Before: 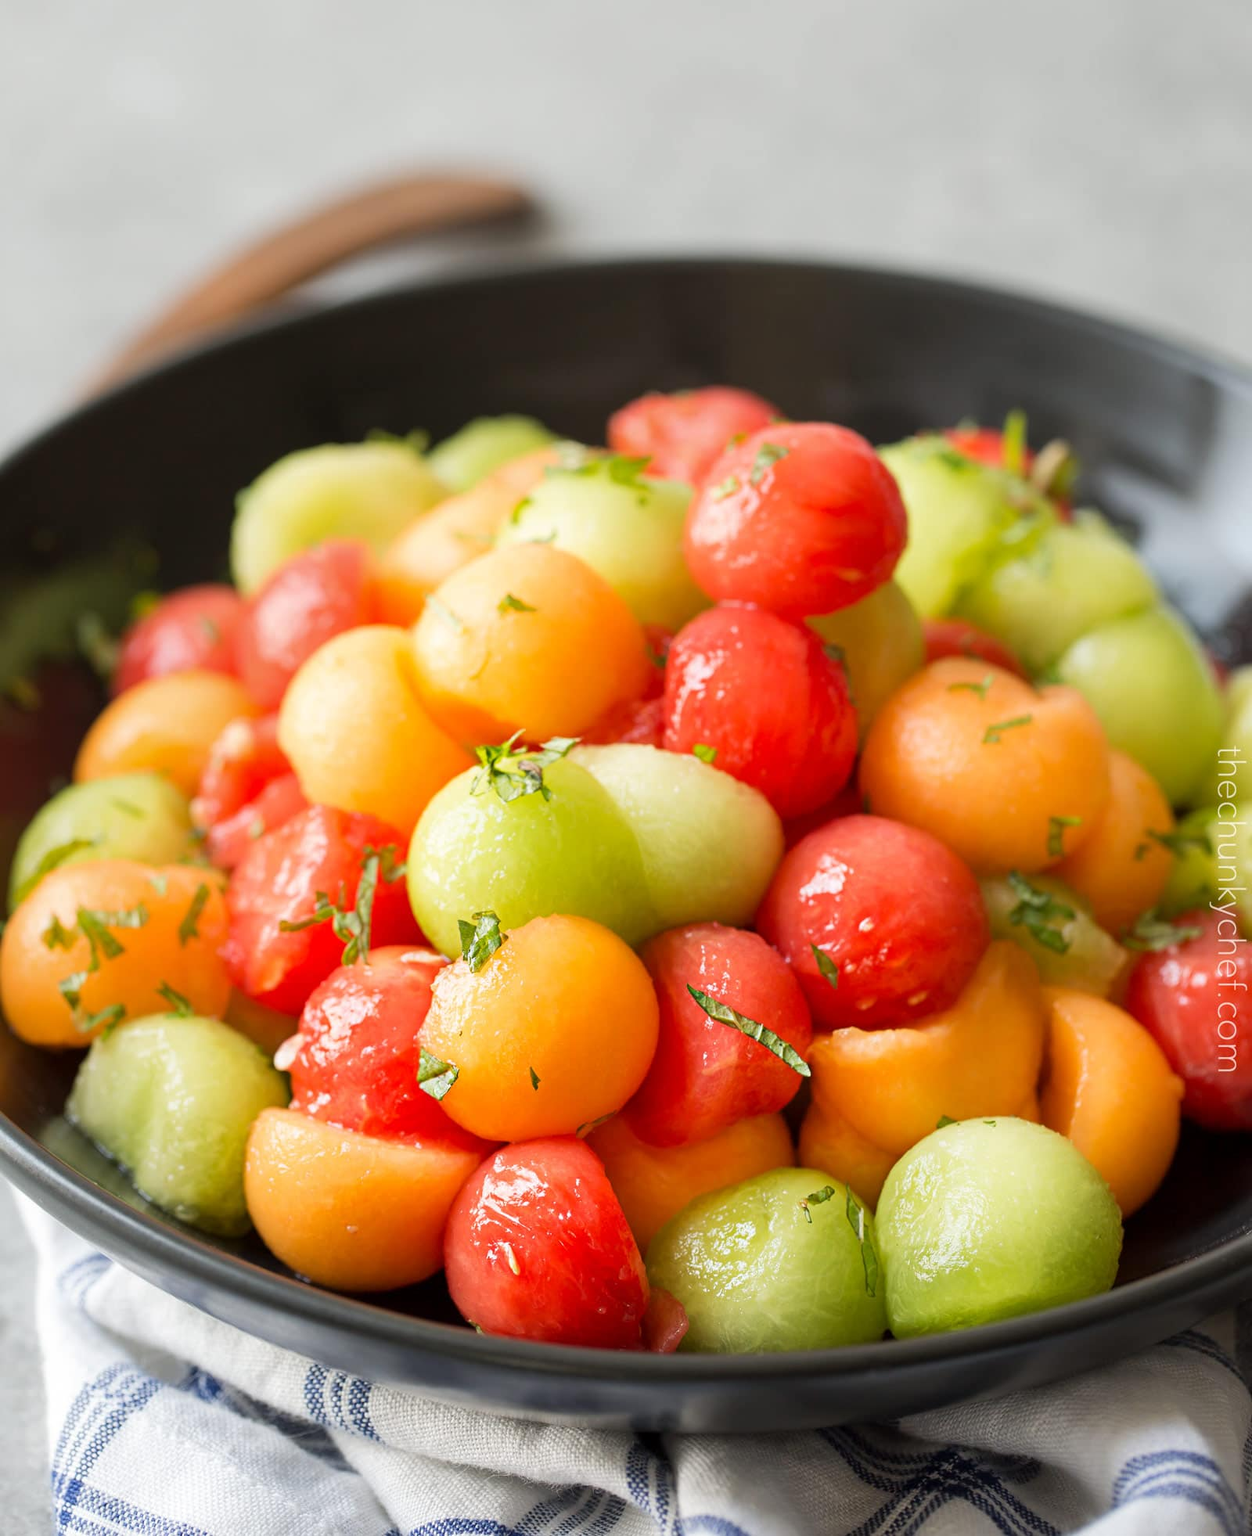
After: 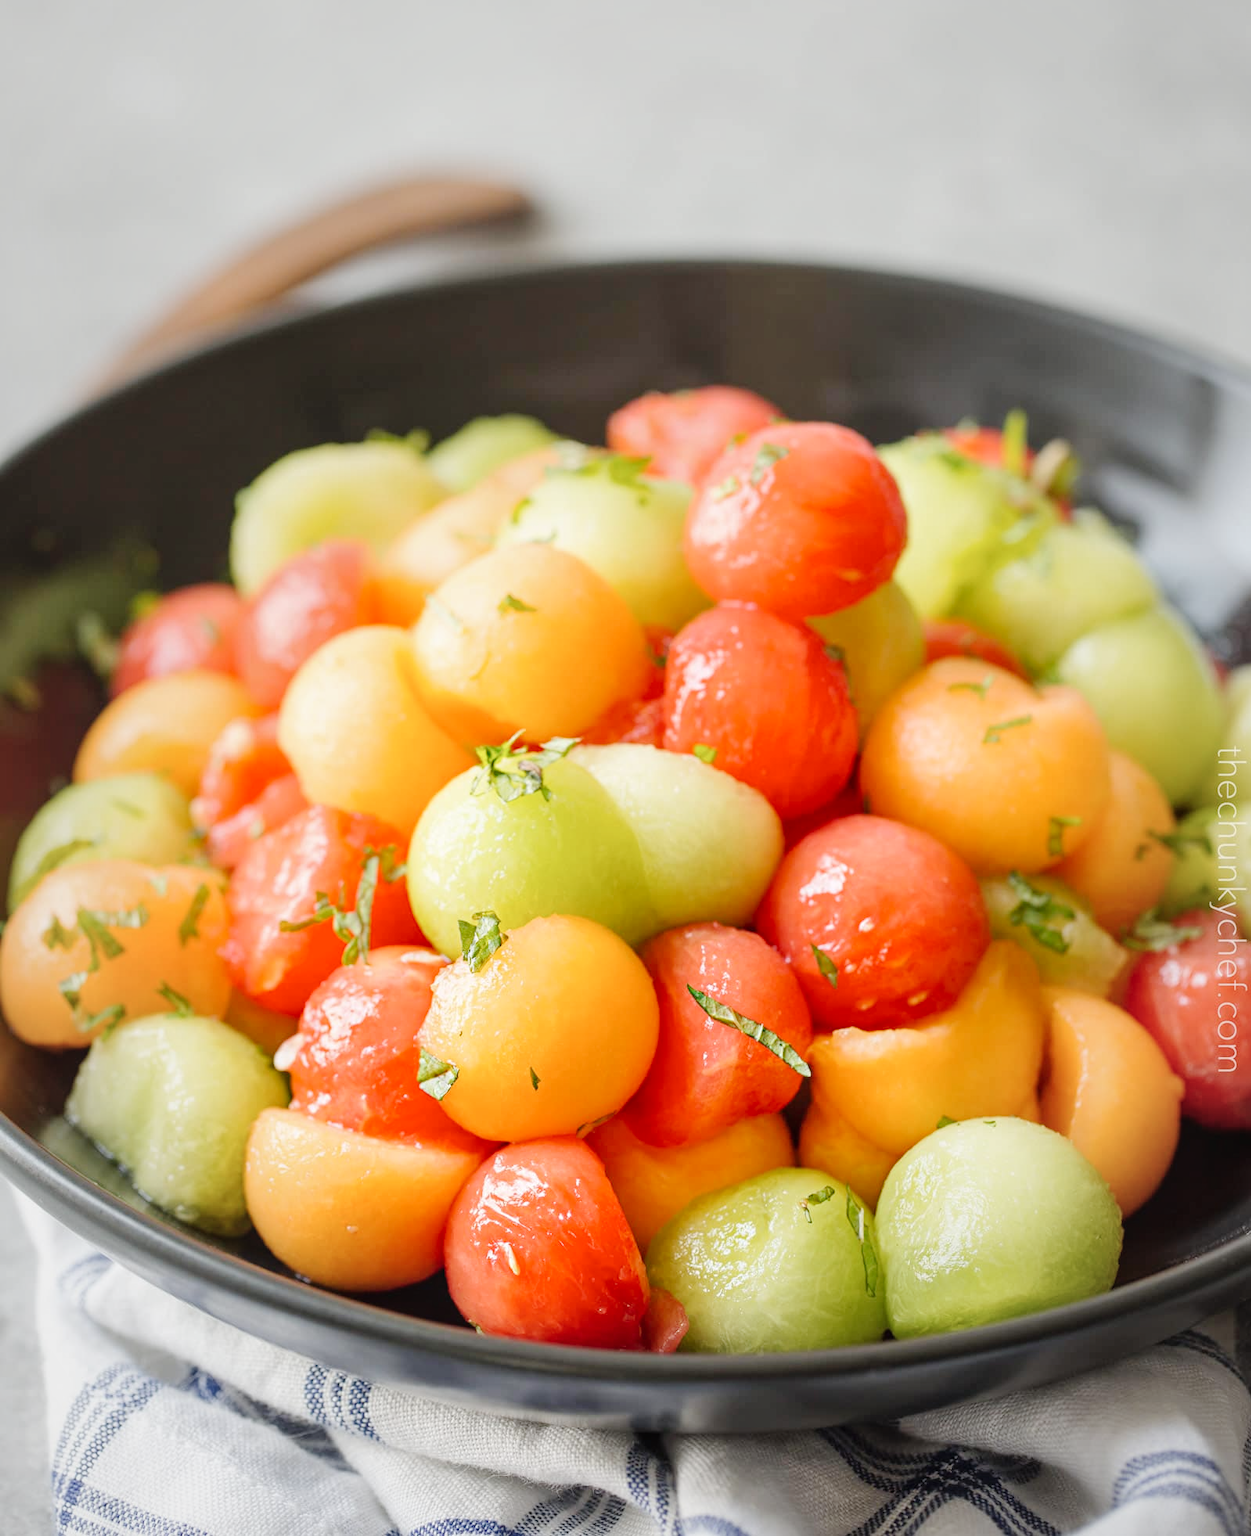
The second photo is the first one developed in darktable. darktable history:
tone curve: curves: ch0 [(0, 0) (0.003, 0.004) (0.011, 0.015) (0.025, 0.033) (0.044, 0.059) (0.069, 0.092) (0.1, 0.132) (0.136, 0.18) (0.177, 0.235) (0.224, 0.297) (0.277, 0.366) (0.335, 0.44) (0.399, 0.52) (0.468, 0.594) (0.543, 0.661) (0.623, 0.727) (0.709, 0.79) (0.801, 0.86) (0.898, 0.928) (1, 1)], preserve colors none
vignetting: fall-off start 67.39%, fall-off radius 67.92%, brightness -0.181, saturation -0.305, automatic ratio true
local contrast: detail 110%
